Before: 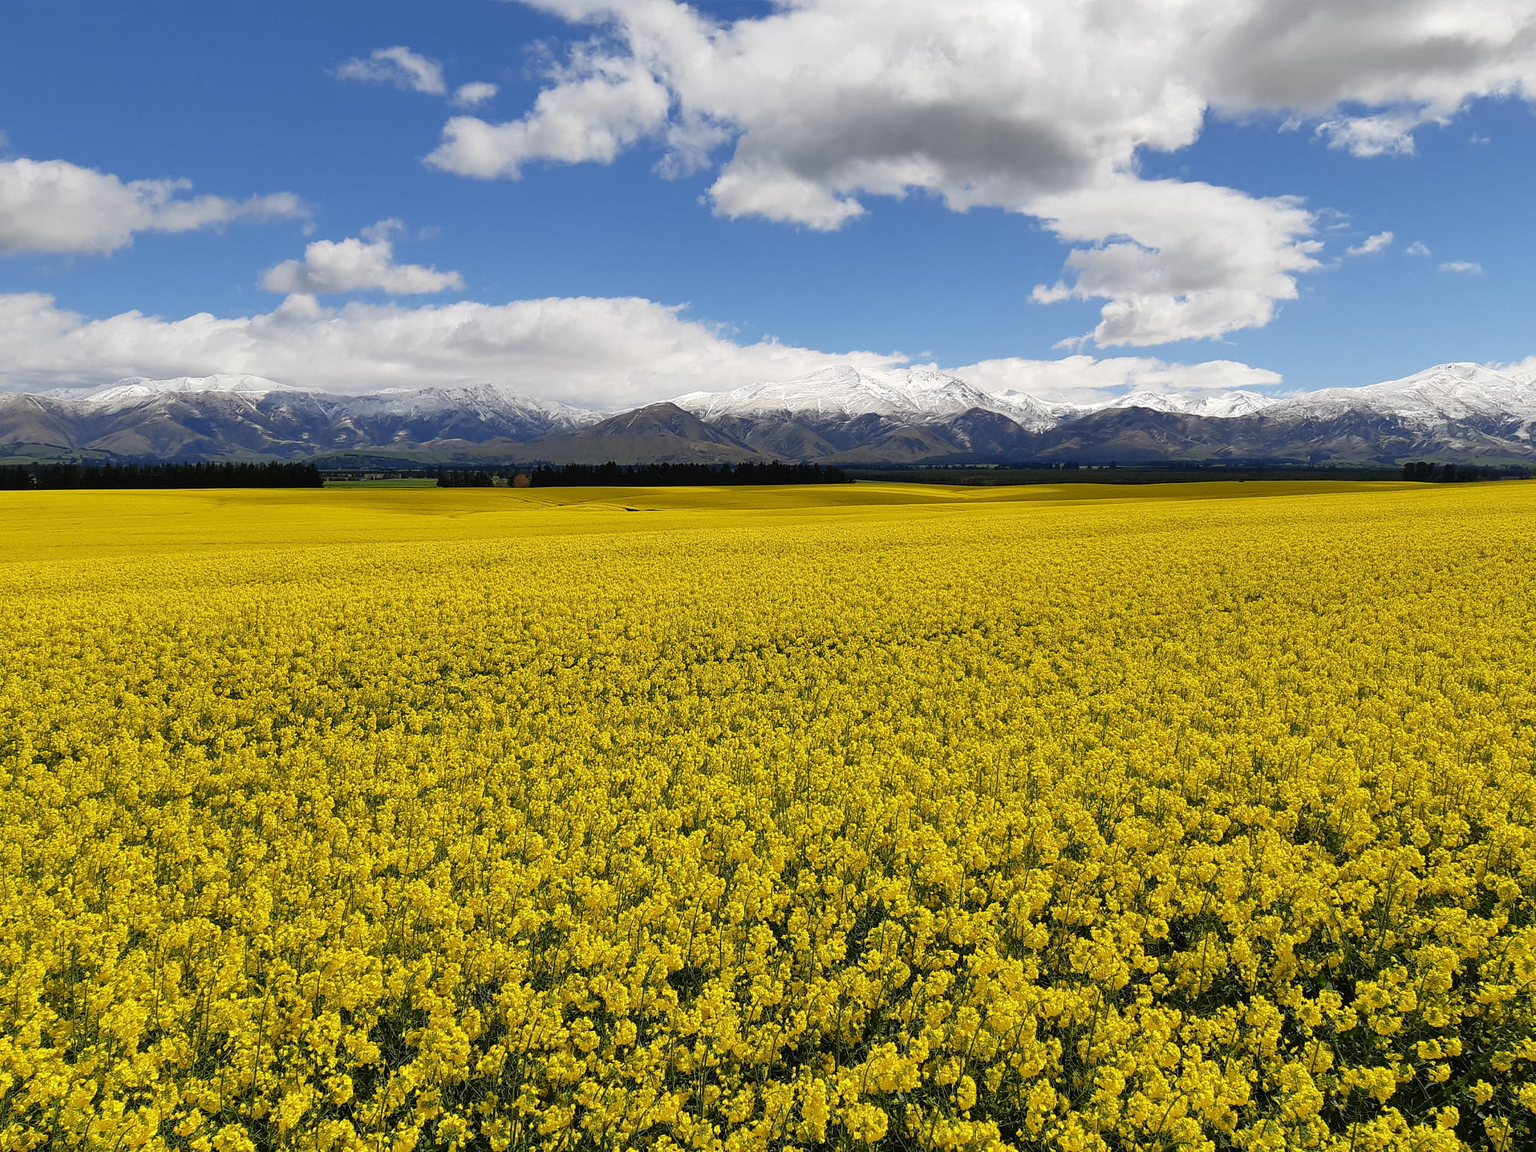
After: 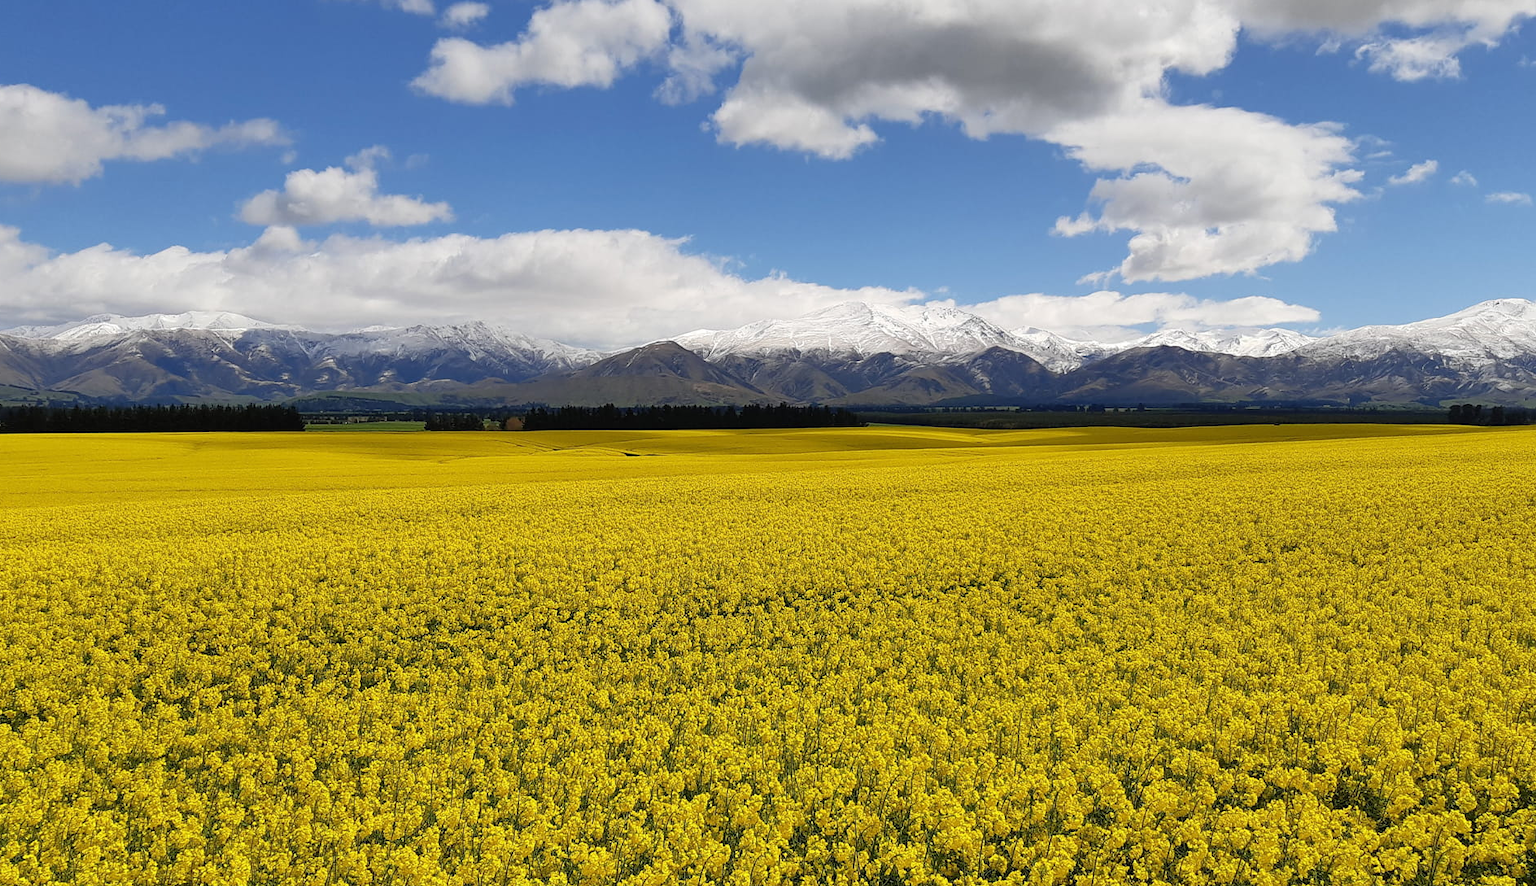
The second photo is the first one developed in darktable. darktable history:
crop: left 2.372%, top 7.031%, right 3.183%, bottom 20.269%
